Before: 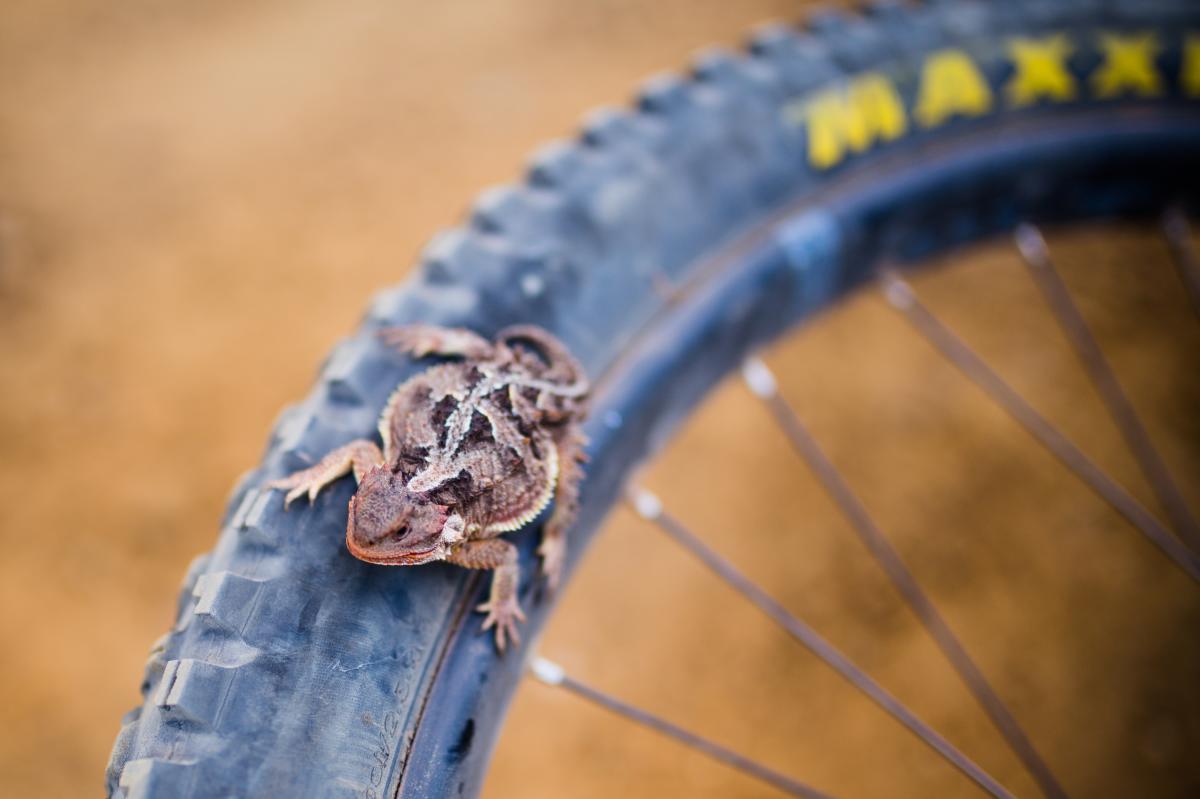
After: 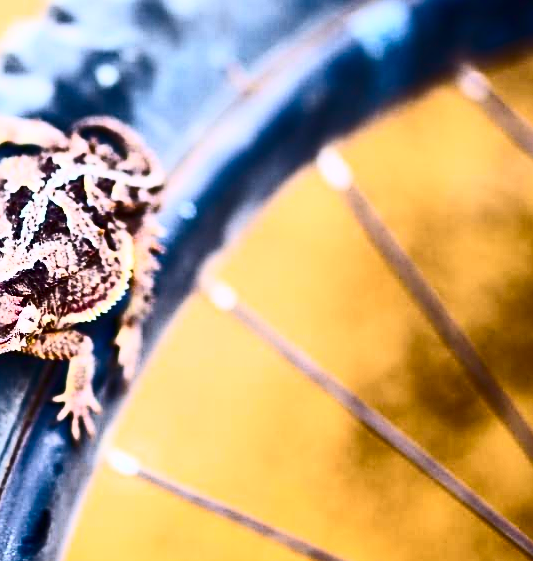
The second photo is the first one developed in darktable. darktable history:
contrast brightness saturation: contrast 0.93, brightness 0.2
crop: left 35.432%, top 26.233%, right 20.145%, bottom 3.432%
sharpen: on, module defaults
color balance rgb: perceptual saturation grading › global saturation 30%, global vibrance 30%
shadows and highlights: shadows 20.55, highlights -20.99, soften with gaussian
